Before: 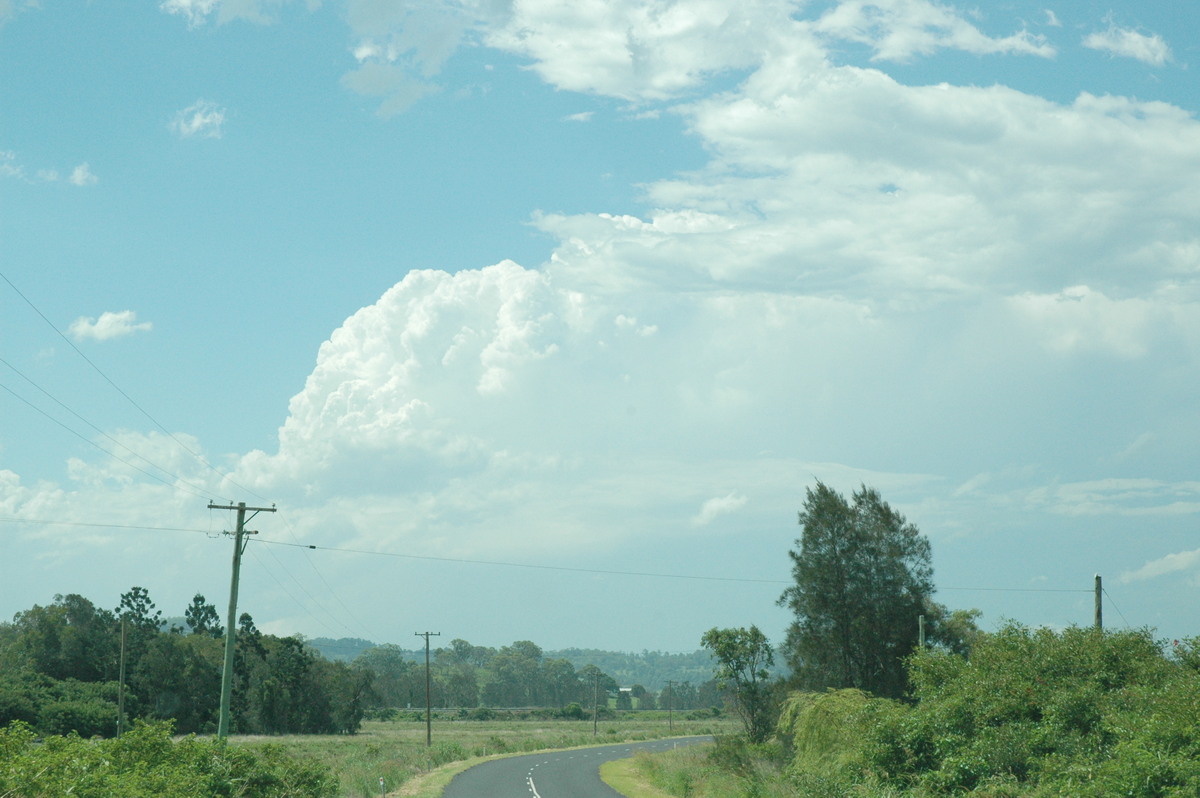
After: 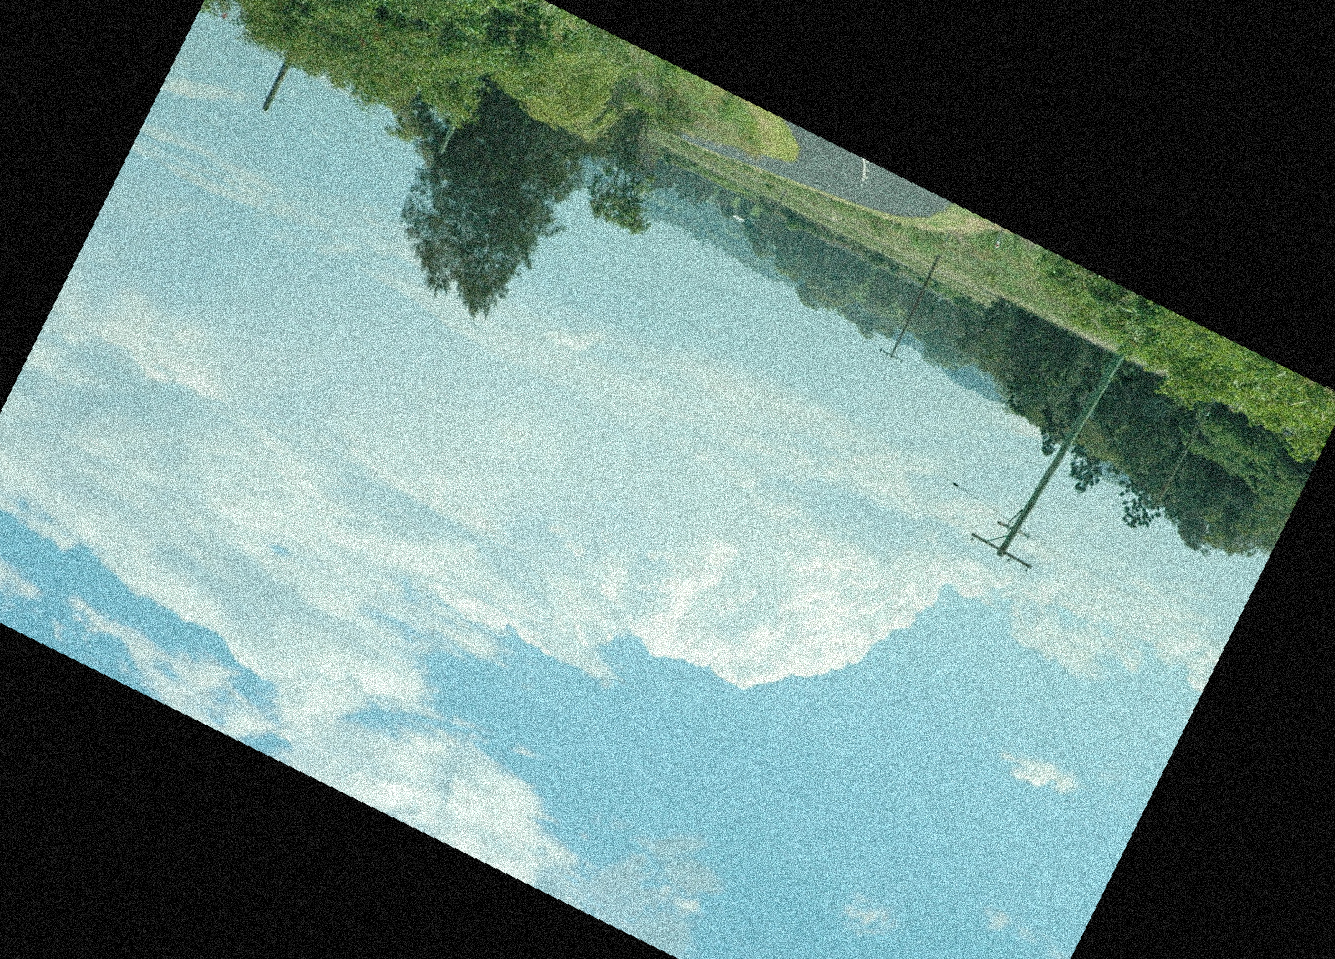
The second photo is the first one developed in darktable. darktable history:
rotate and perspective: rotation -4.98°, automatic cropping off
crop and rotate: angle 148.68°, left 9.111%, top 15.603%, right 4.588%, bottom 17.041%
grain: coarseness 3.75 ISO, strength 100%, mid-tones bias 0%
